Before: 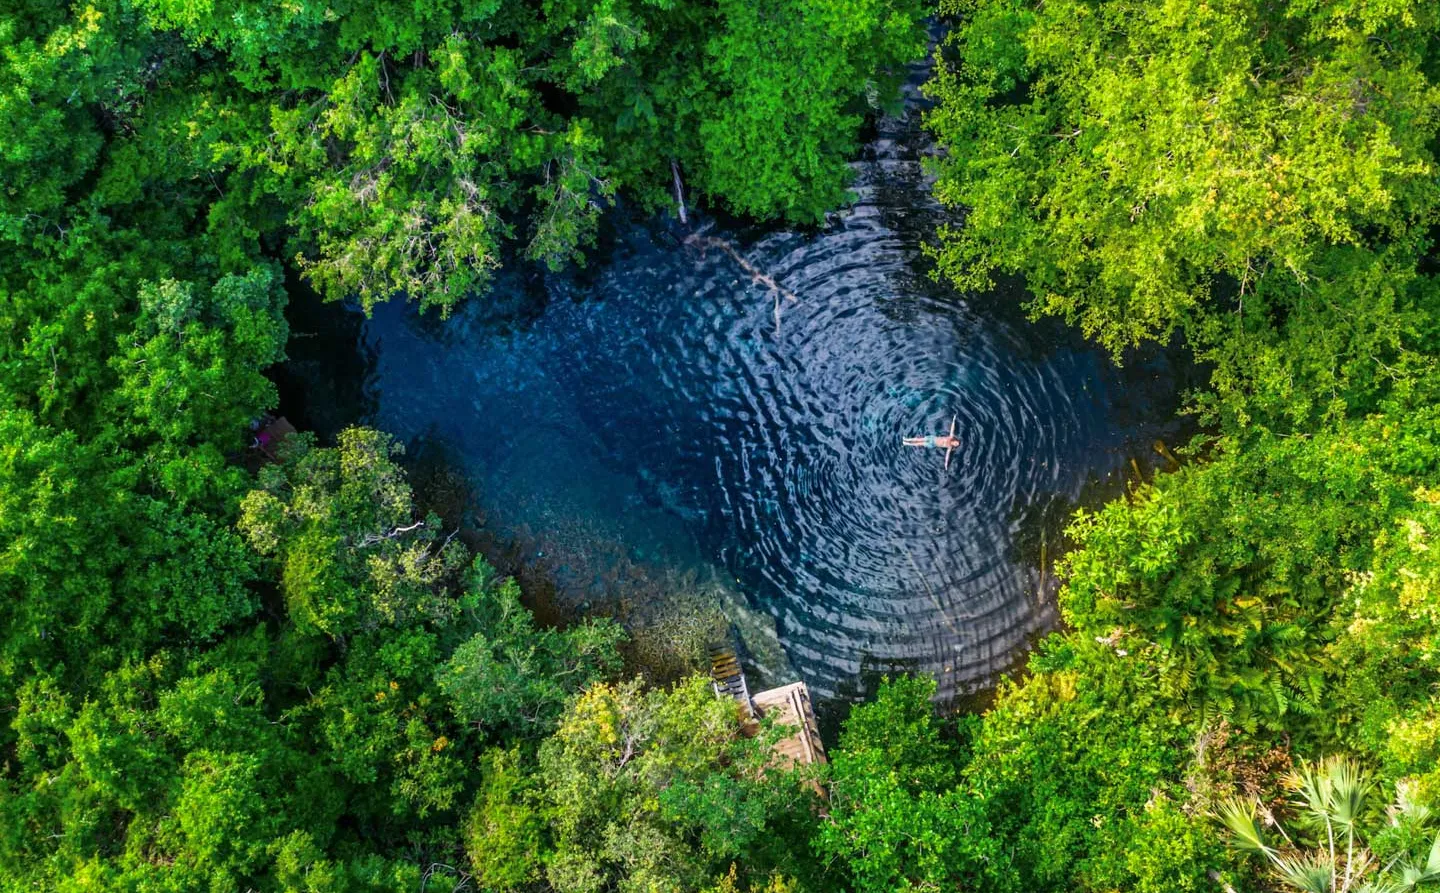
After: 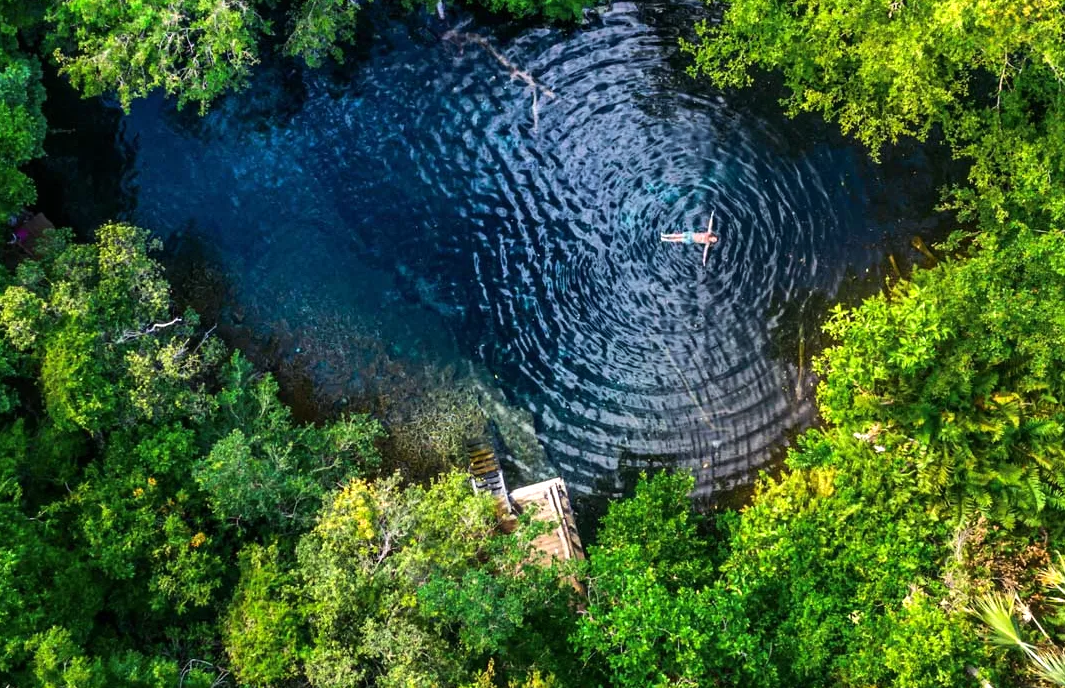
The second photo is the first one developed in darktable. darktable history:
crop: left 16.871%, top 22.857%, right 9.116%
tone equalizer: -8 EV -0.417 EV, -7 EV -0.389 EV, -6 EV -0.333 EV, -5 EV -0.222 EV, -3 EV 0.222 EV, -2 EV 0.333 EV, -1 EV 0.389 EV, +0 EV 0.417 EV, edges refinement/feathering 500, mask exposure compensation -1.57 EV, preserve details no
